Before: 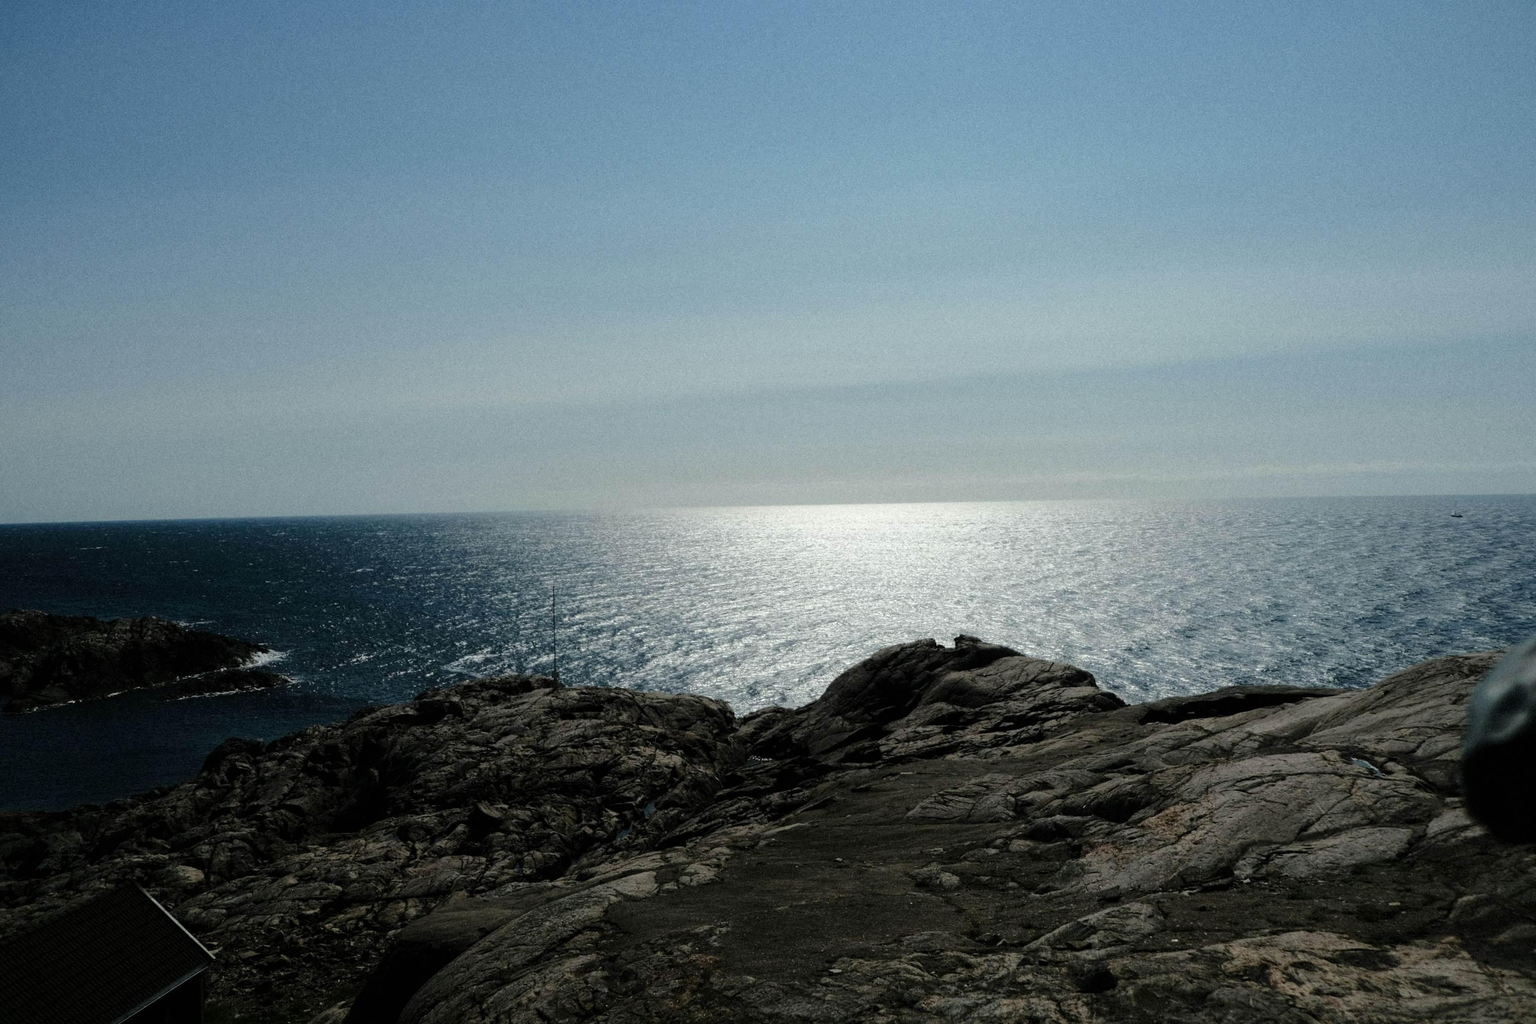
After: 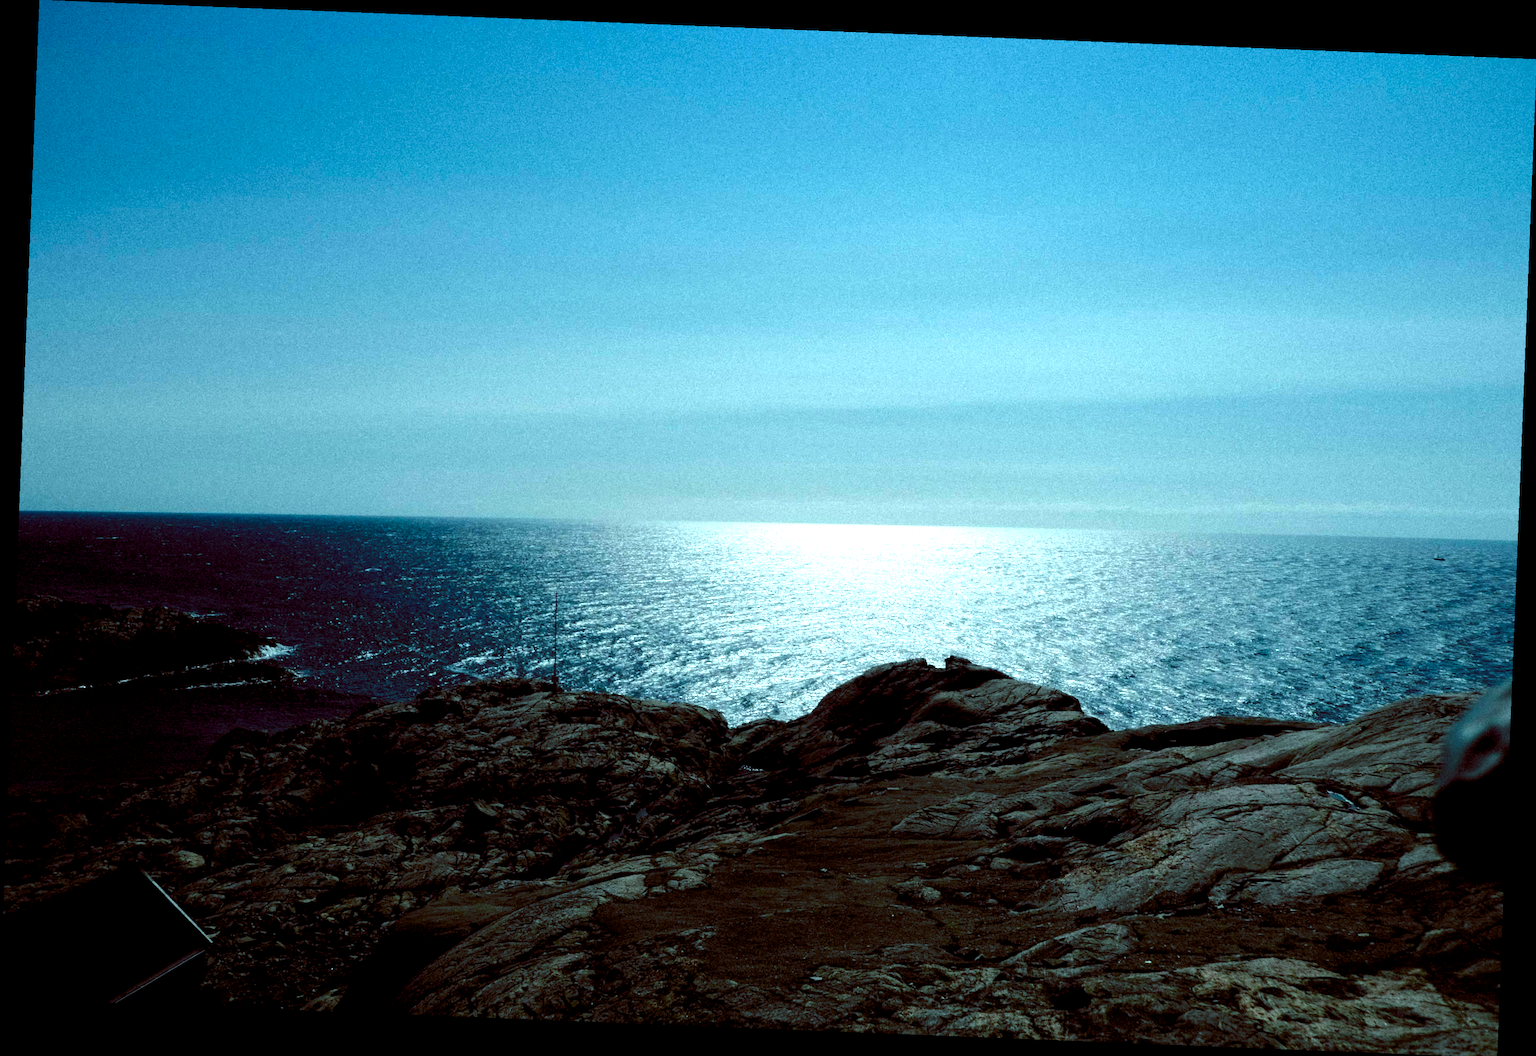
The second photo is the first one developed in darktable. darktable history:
rotate and perspective: rotation 2.27°, automatic cropping off
color balance rgb: shadows lift › luminance -7.7%, shadows lift › chroma 2.13%, shadows lift › hue 200.79°, power › luminance -7.77%, power › chroma 2.27%, power › hue 220.69°, highlights gain › luminance 15.15%, highlights gain › chroma 4%, highlights gain › hue 209.35°, global offset › luminance -0.21%, global offset › chroma 0.27%, perceptual saturation grading › global saturation 24.42%, perceptual saturation grading › highlights -24.42%, perceptual saturation grading › mid-tones 24.42%, perceptual saturation grading › shadows 40%, perceptual brilliance grading › global brilliance -5%, perceptual brilliance grading › highlights 24.42%, perceptual brilliance grading › mid-tones 7%, perceptual brilliance grading › shadows -5%
